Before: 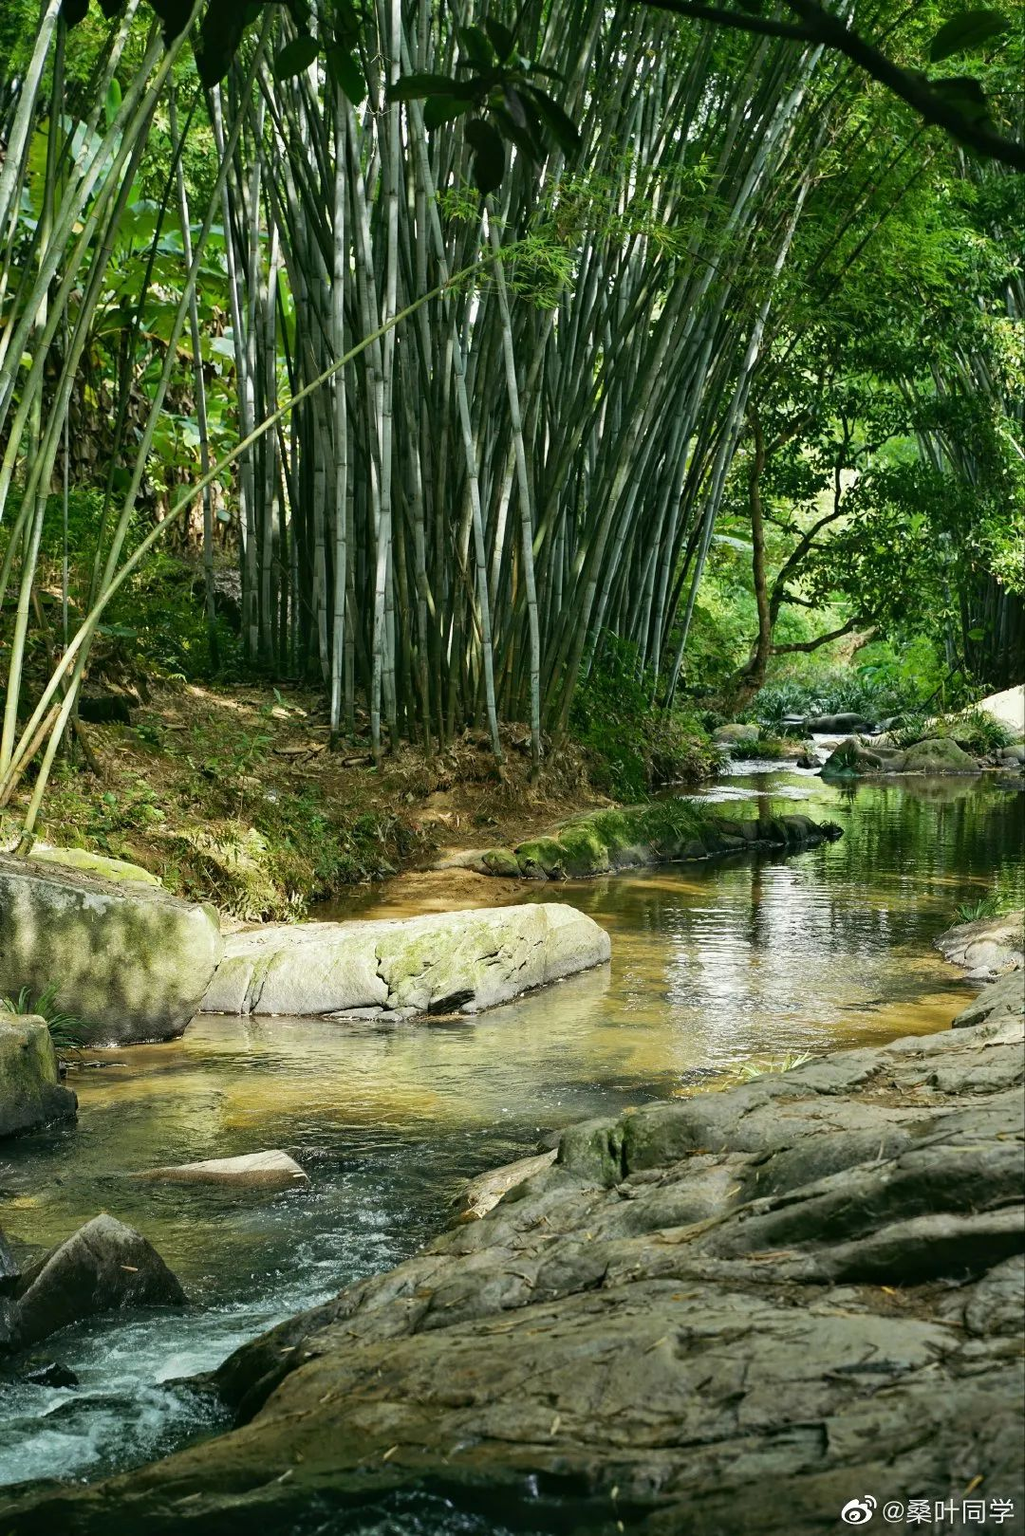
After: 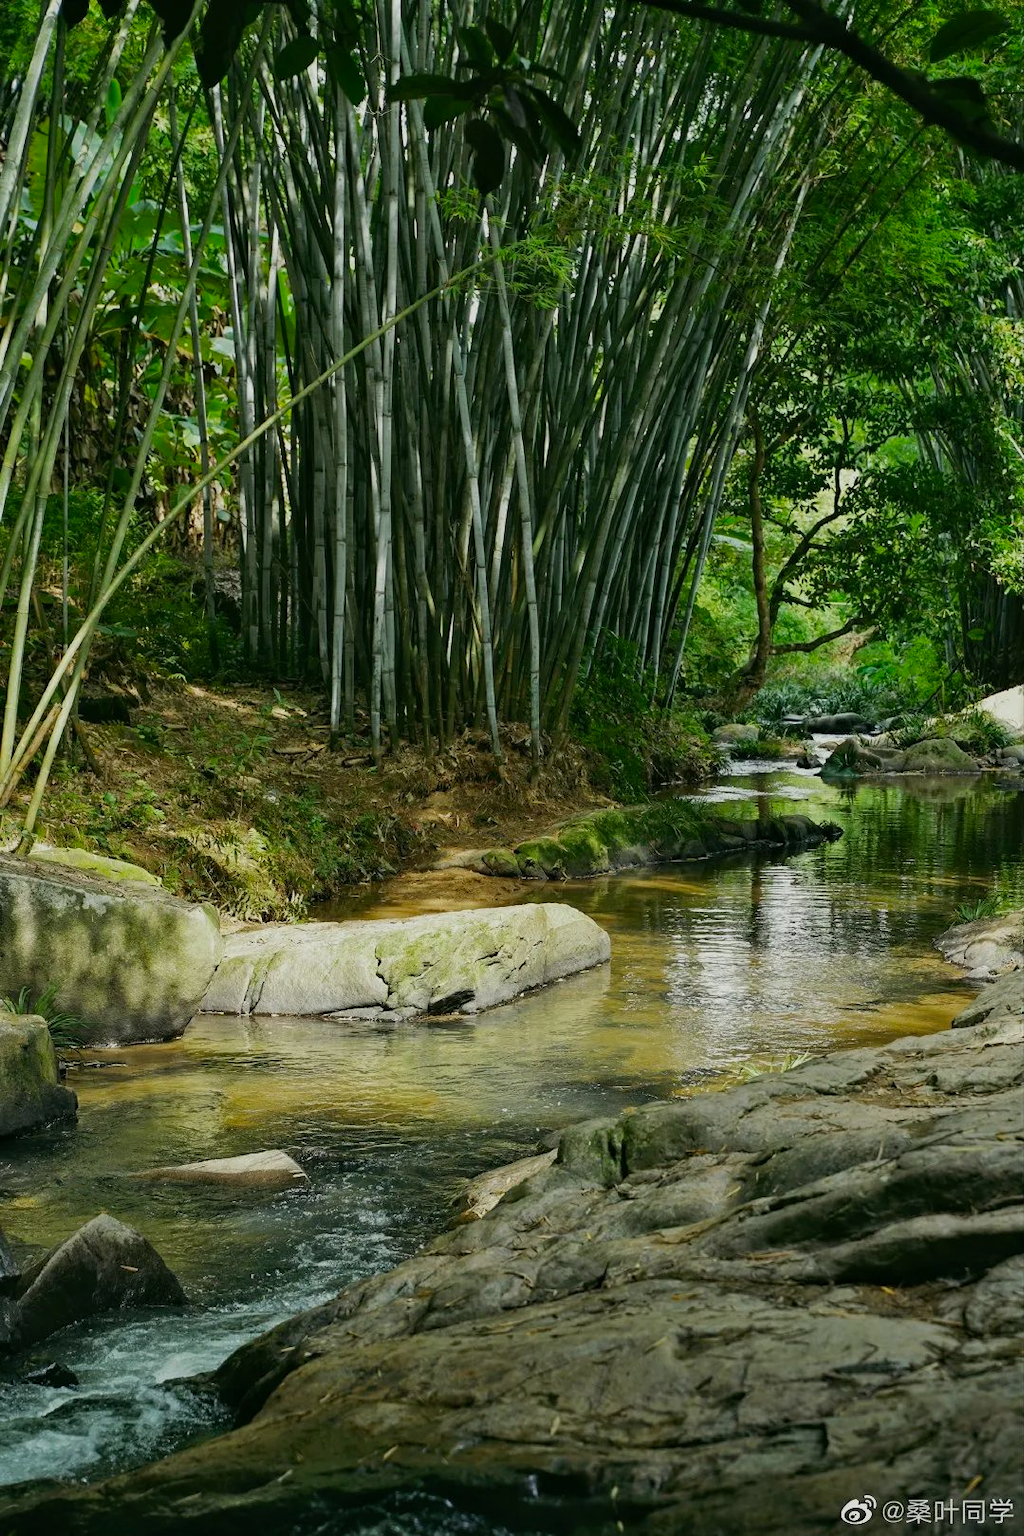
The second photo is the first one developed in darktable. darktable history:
exposure: exposure -0.462 EV, compensate highlight preservation false
tone equalizer: on, module defaults
vibrance: vibrance 100%
